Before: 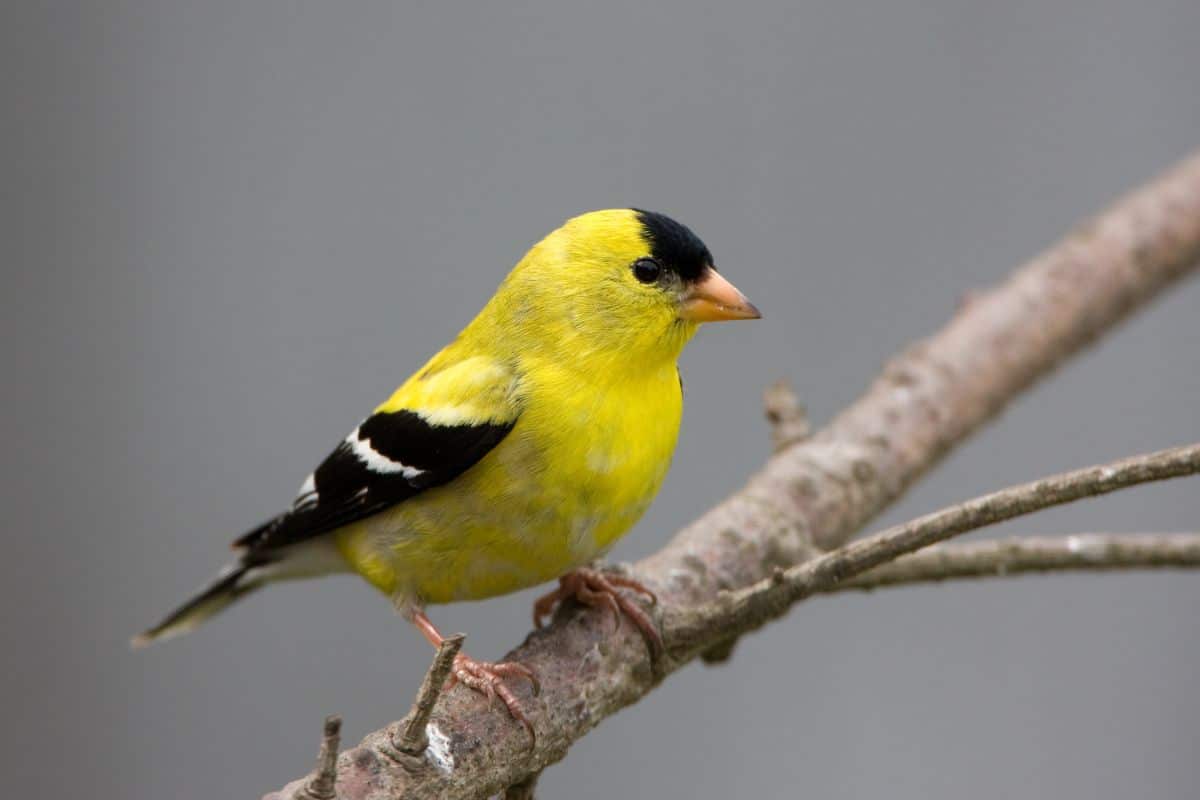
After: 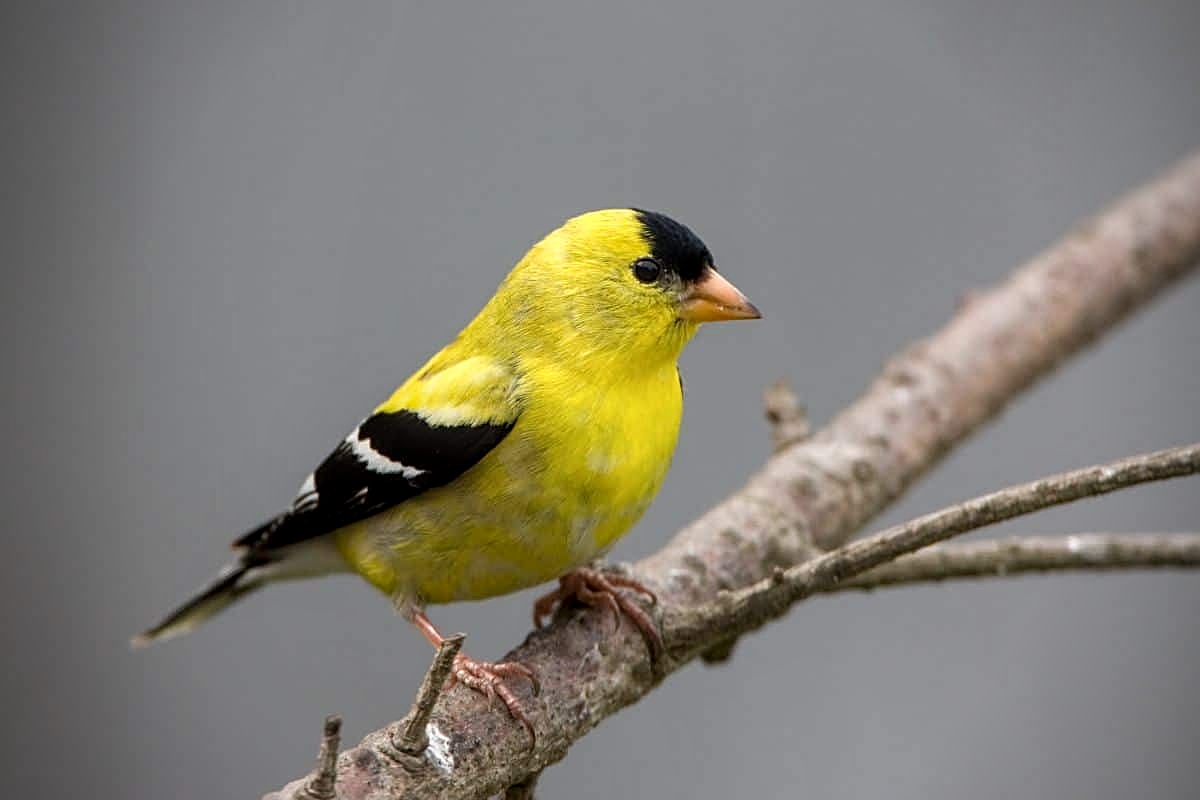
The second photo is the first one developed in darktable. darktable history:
sharpen: on, module defaults
vignetting: on, module defaults
local contrast: on, module defaults
